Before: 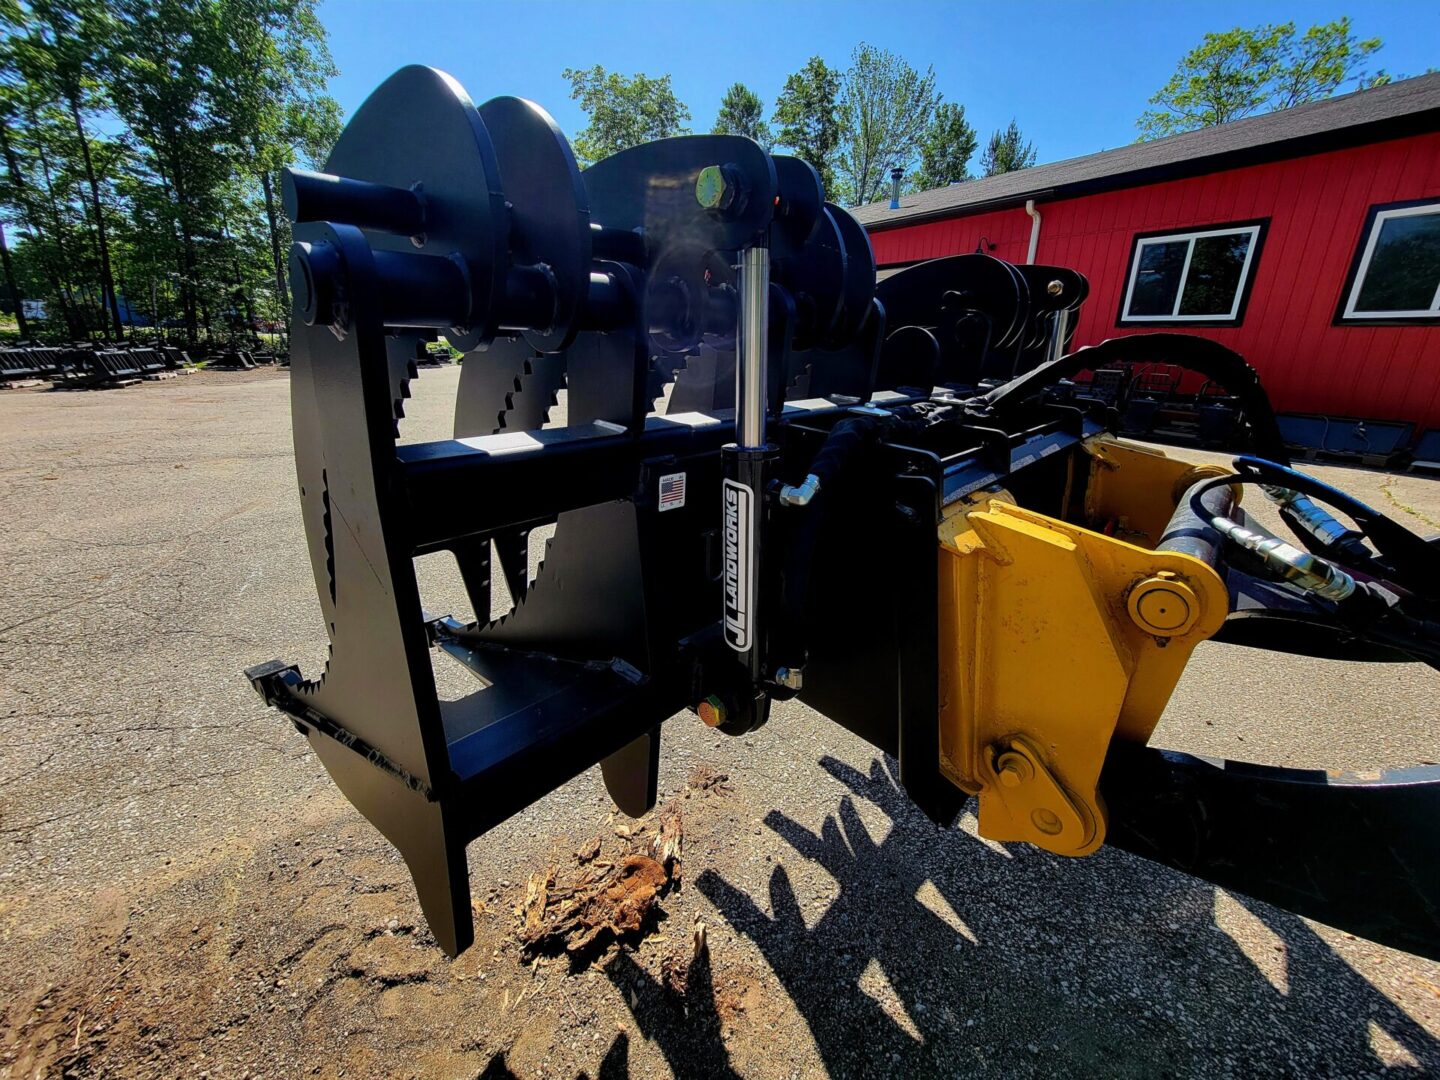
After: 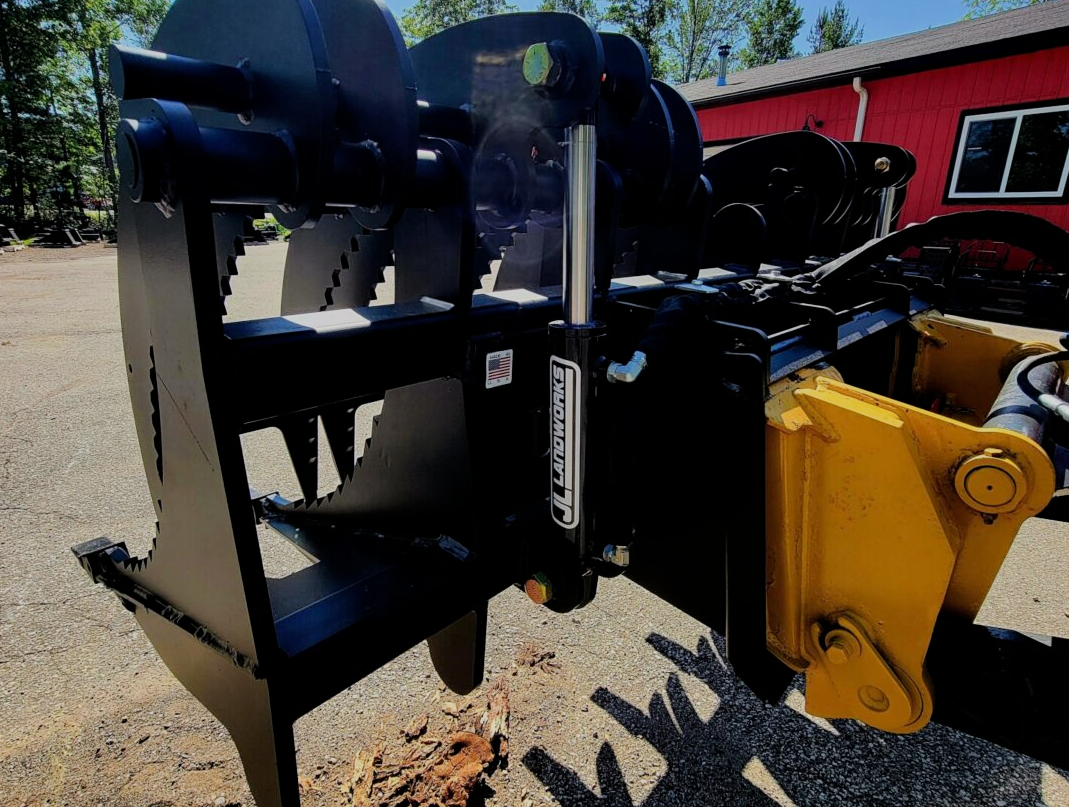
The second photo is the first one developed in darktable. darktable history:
crop and rotate: left 12.05%, top 11.439%, right 13.665%, bottom 13.83%
filmic rgb: black relative exposure -8.37 EV, white relative exposure 4.67 EV, threshold 3 EV, hardness 3.84, enable highlight reconstruction true
exposure: exposure 0.134 EV, compensate highlight preservation false
